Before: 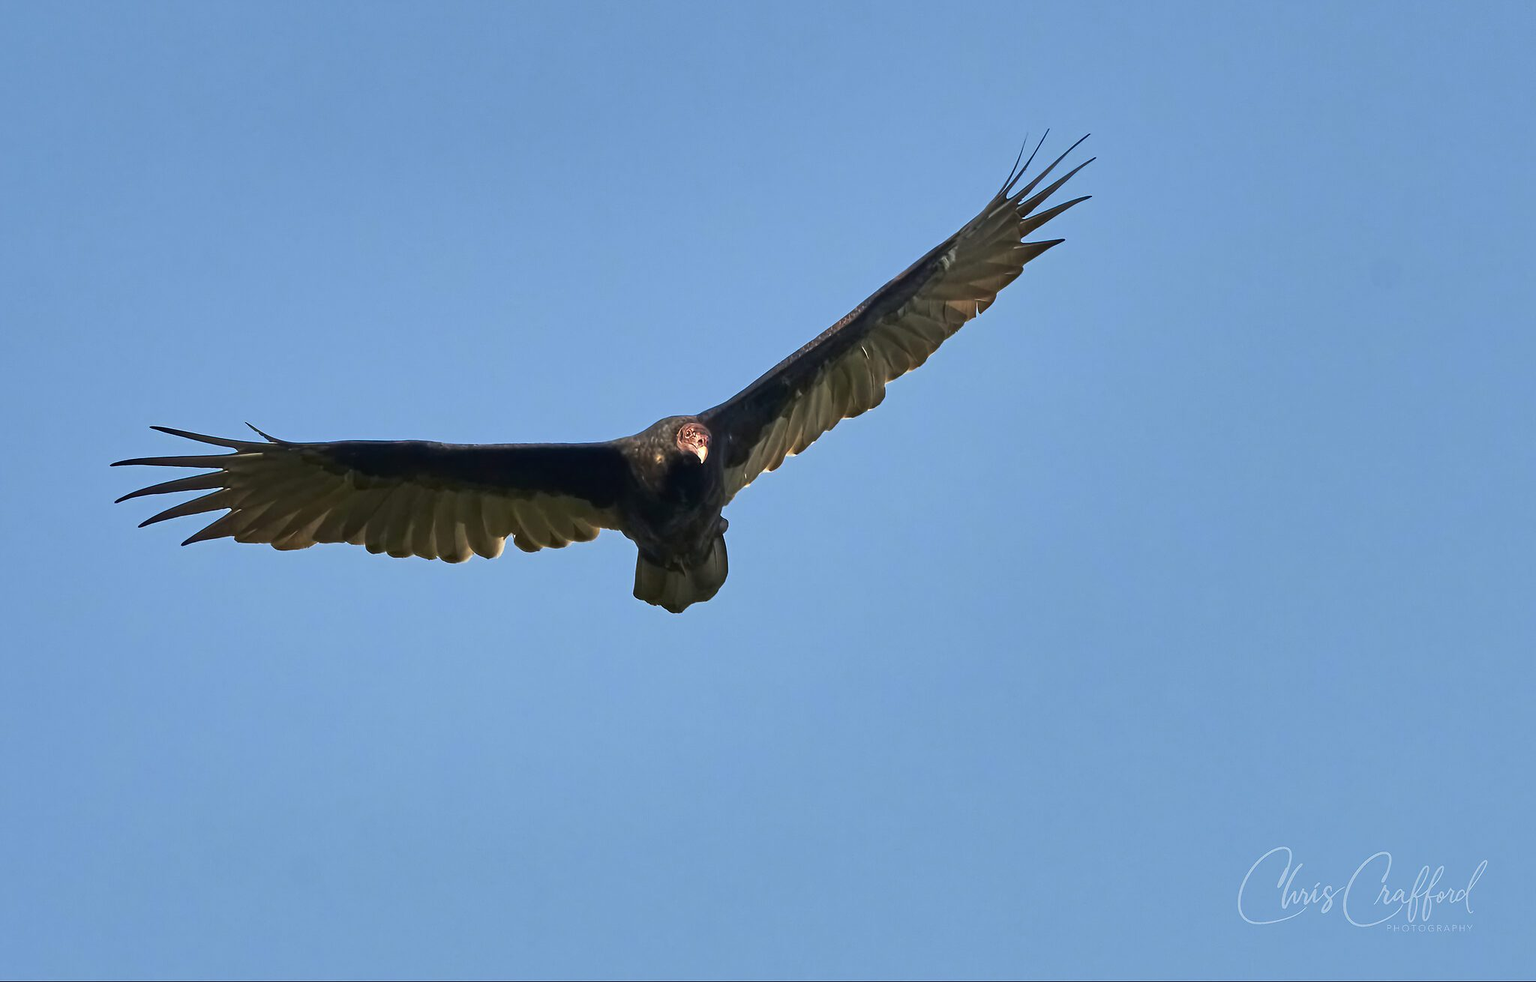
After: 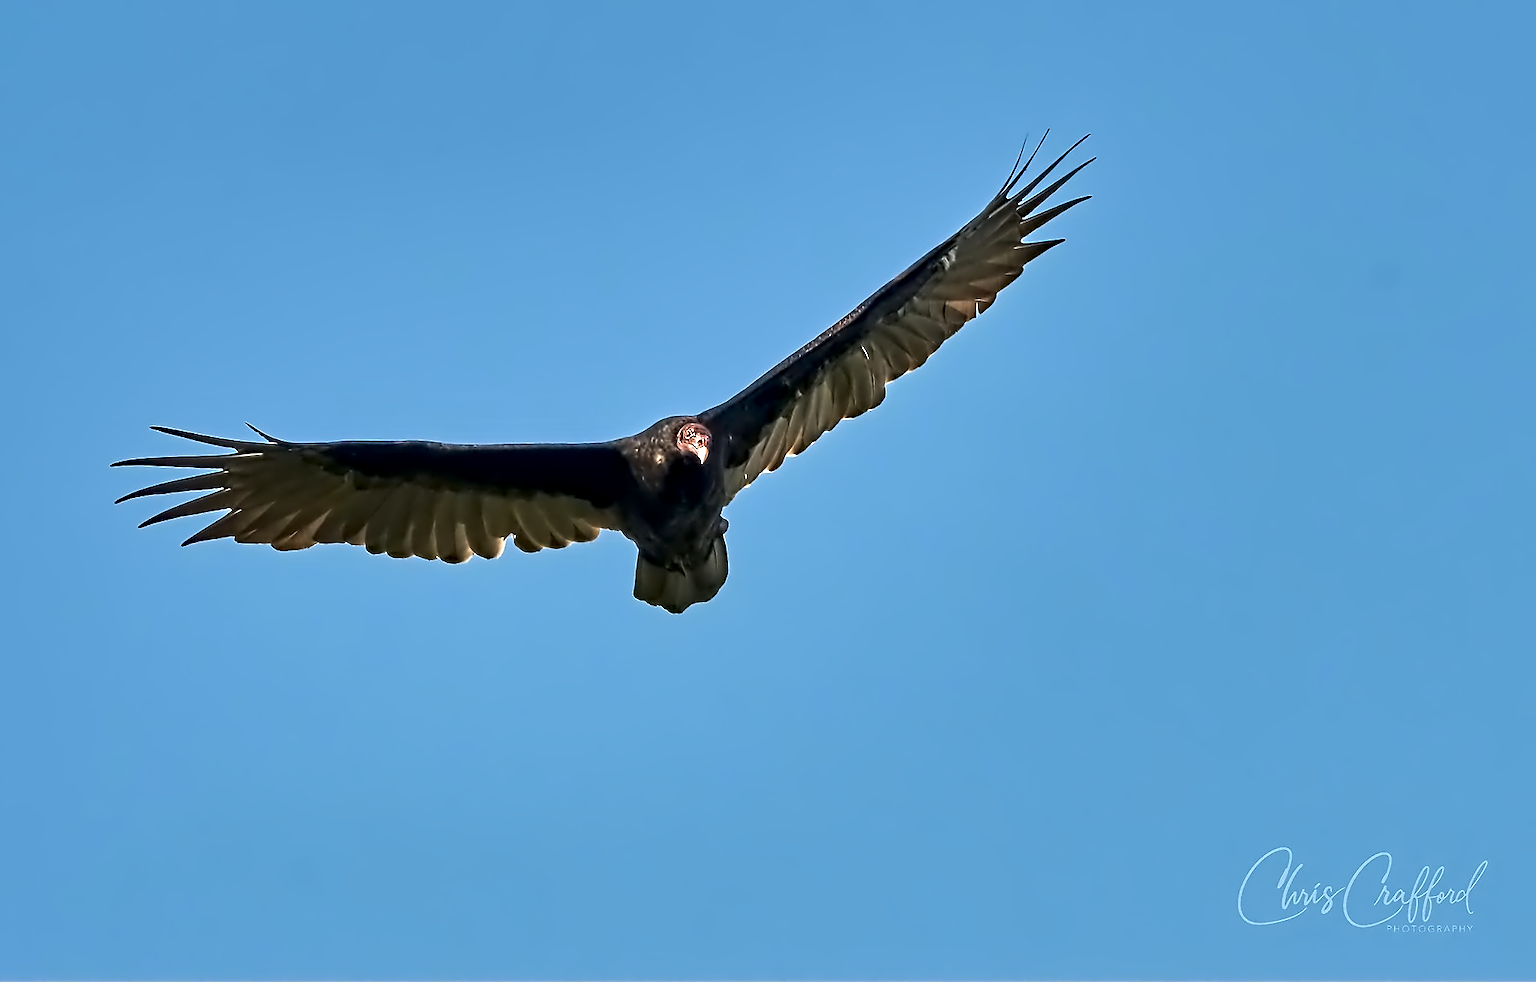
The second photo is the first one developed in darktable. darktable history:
white balance: red 0.988, blue 1.017
contrast equalizer: octaves 7, y [[0.5, 0.542, 0.583, 0.625, 0.667, 0.708], [0.5 ×6], [0.5 ×6], [0, 0.033, 0.067, 0.1, 0.133, 0.167], [0, 0.05, 0.1, 0.15, 0.2, 0.25]]
sharpen: radius 1.864, amount 0.398, threshold 1.271
